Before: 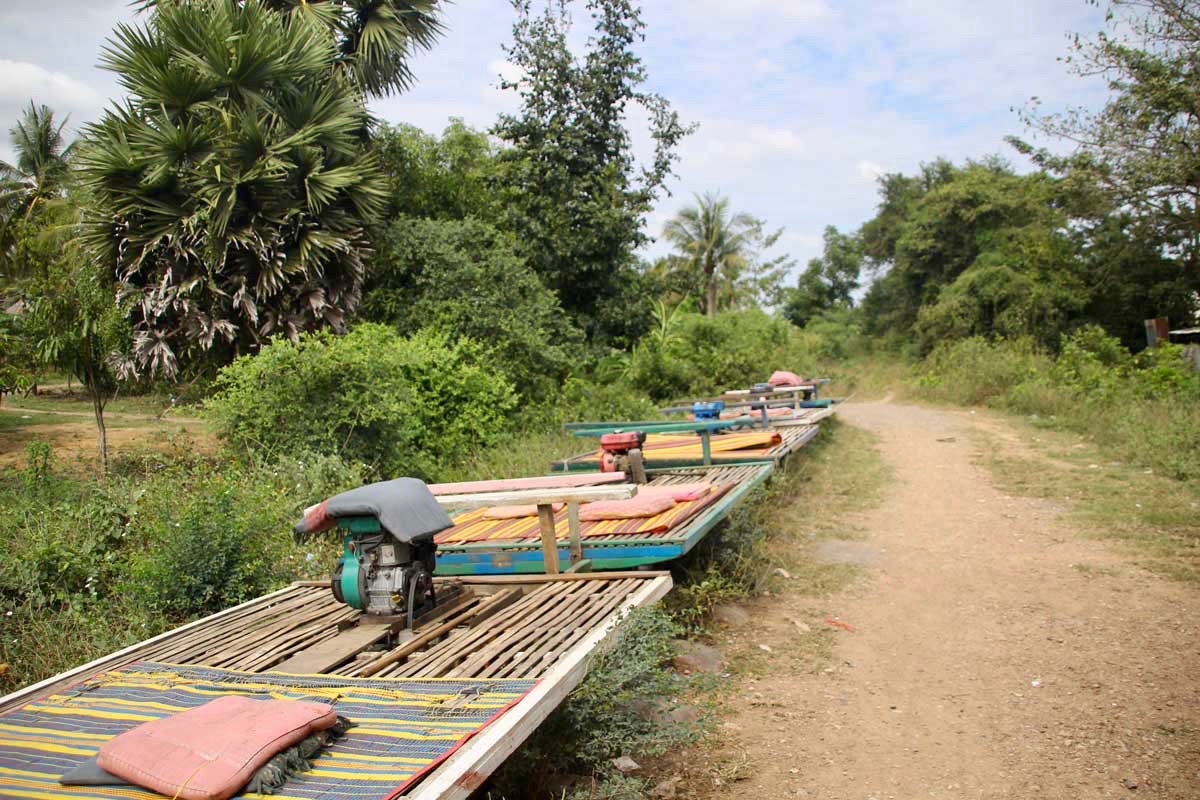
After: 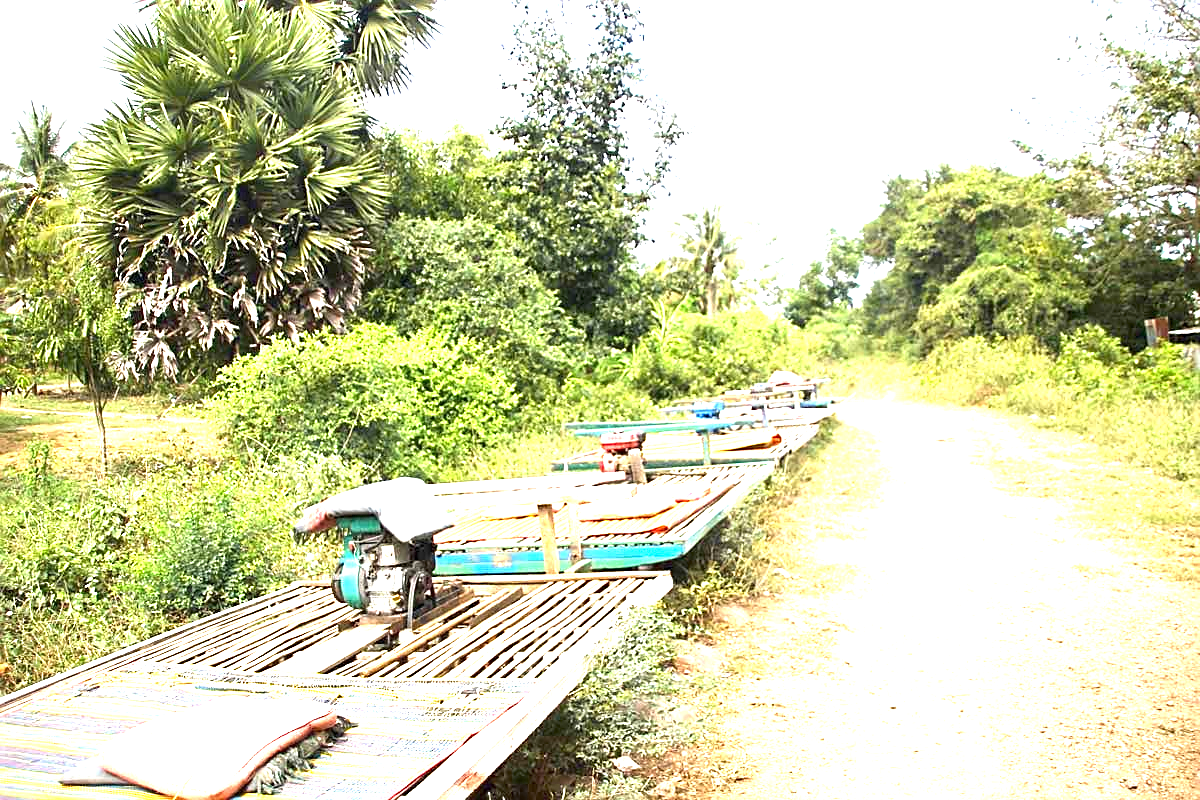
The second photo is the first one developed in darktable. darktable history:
exposure: black level correction 0, exposure 2.138 EV, compensate exposure bias true, compensate highlight preservation false
sharpen: on, module defaults
